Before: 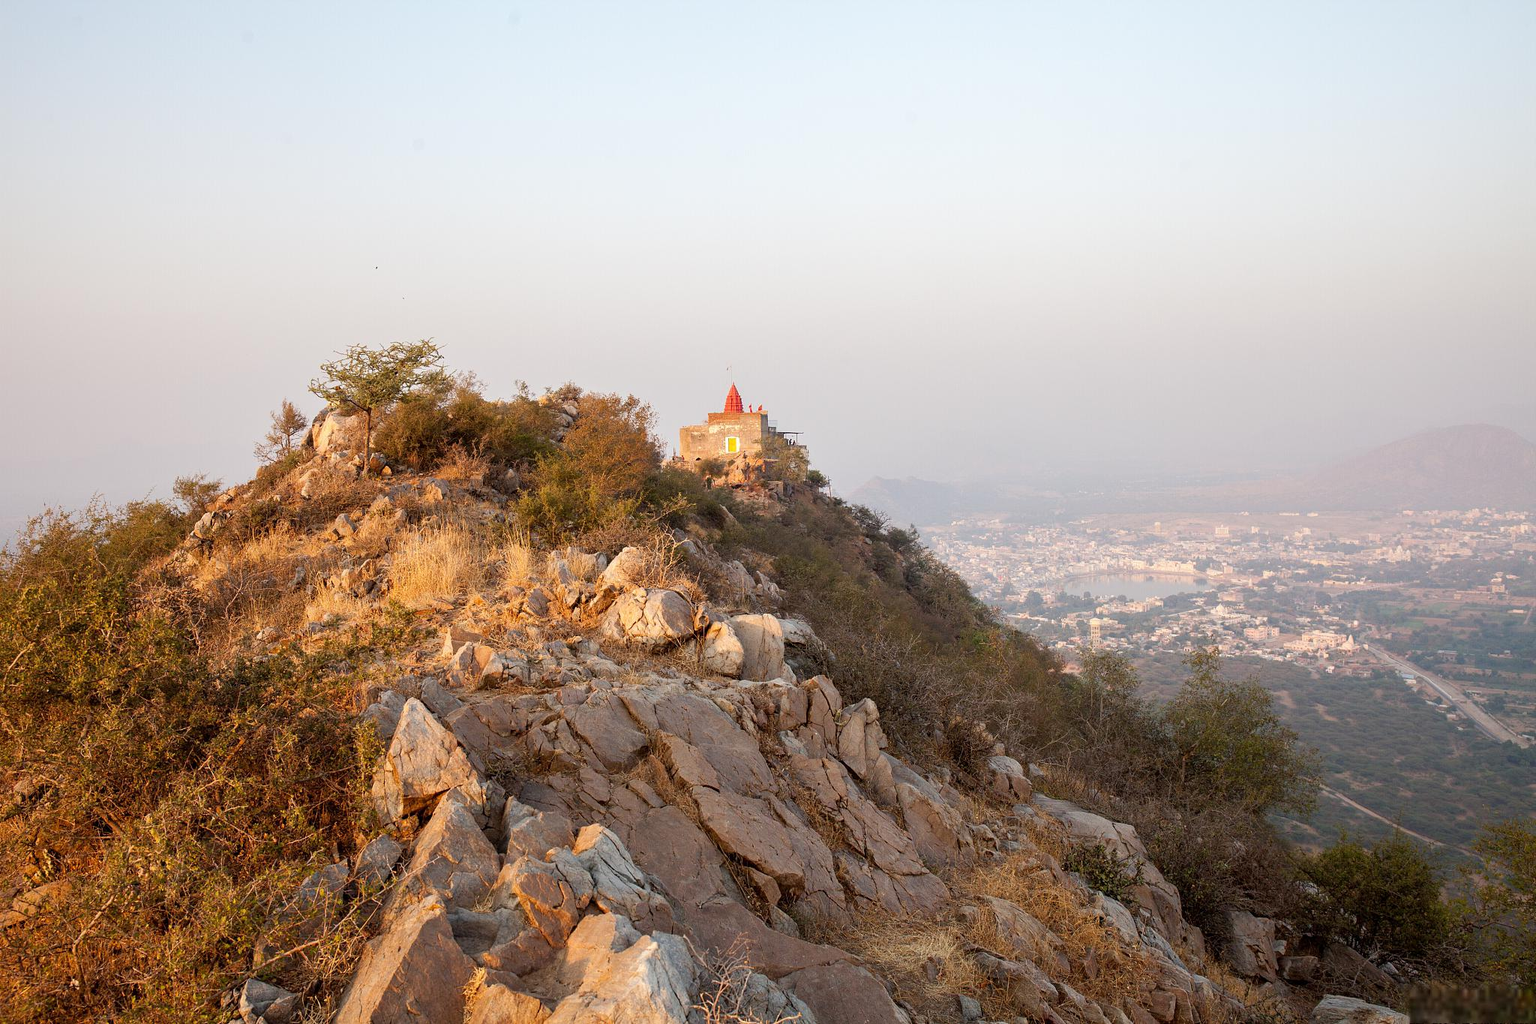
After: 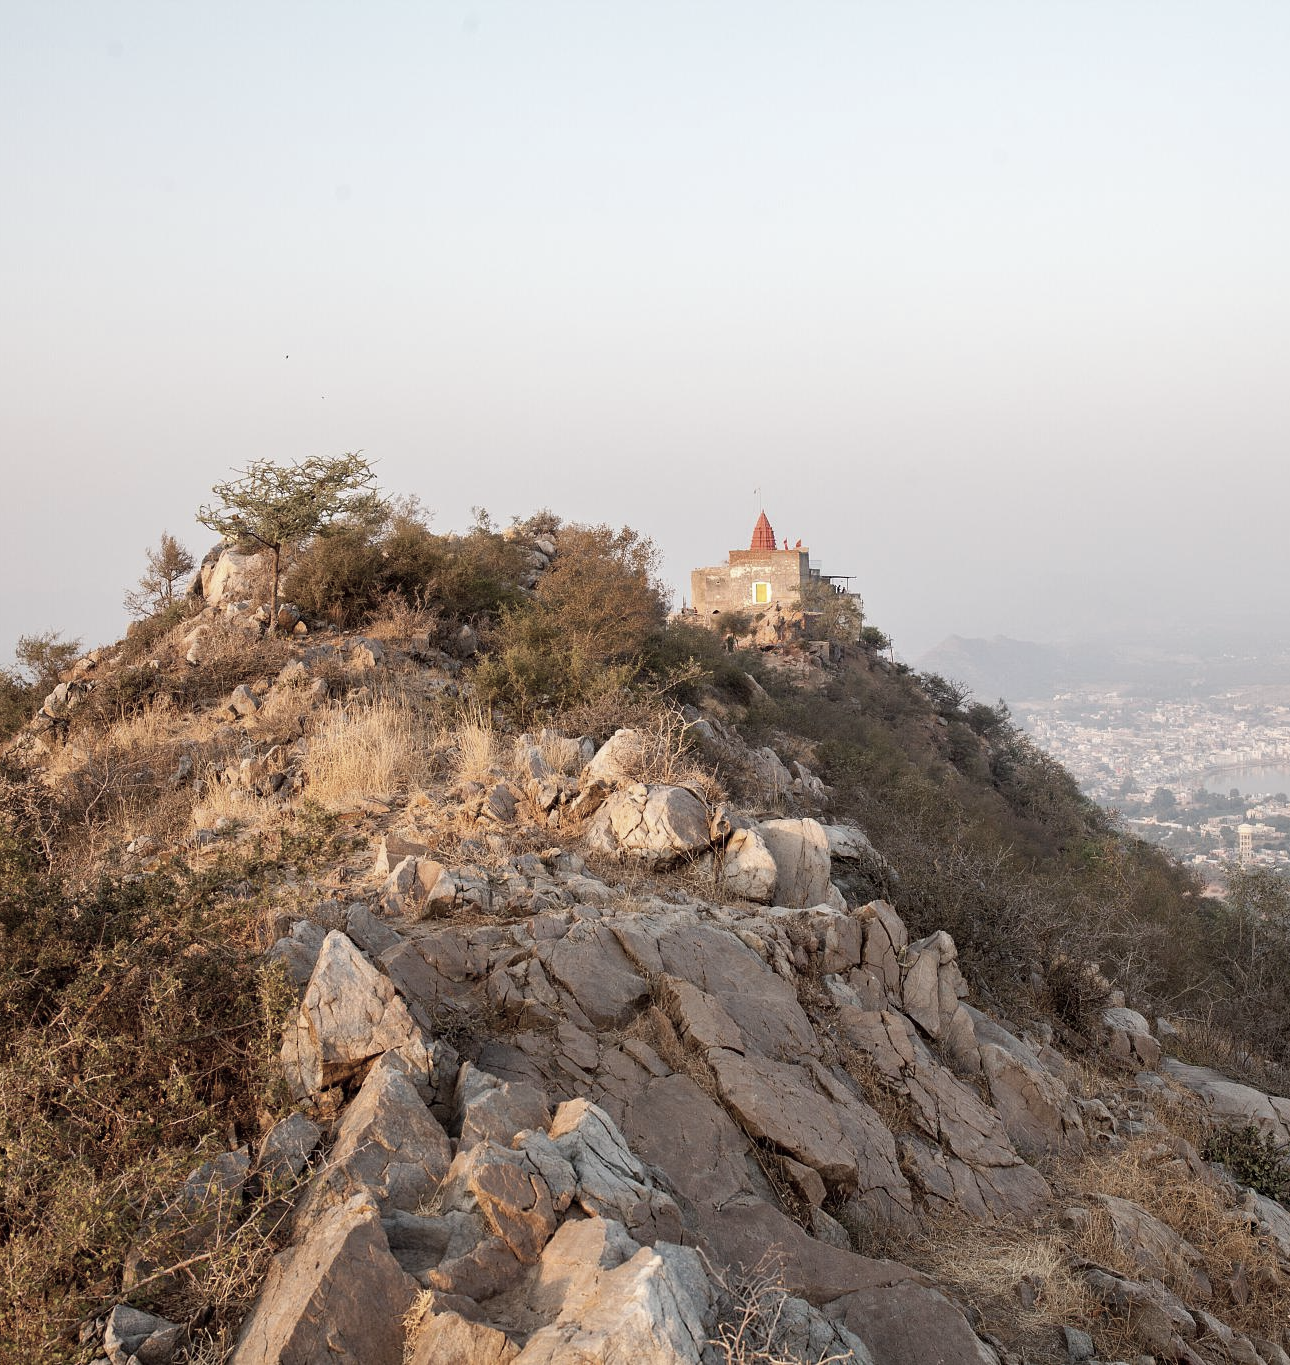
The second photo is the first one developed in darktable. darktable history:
color correction: highlights b* 0.024, saturation 0.572
crop: left 10.533%, right 26.471%
